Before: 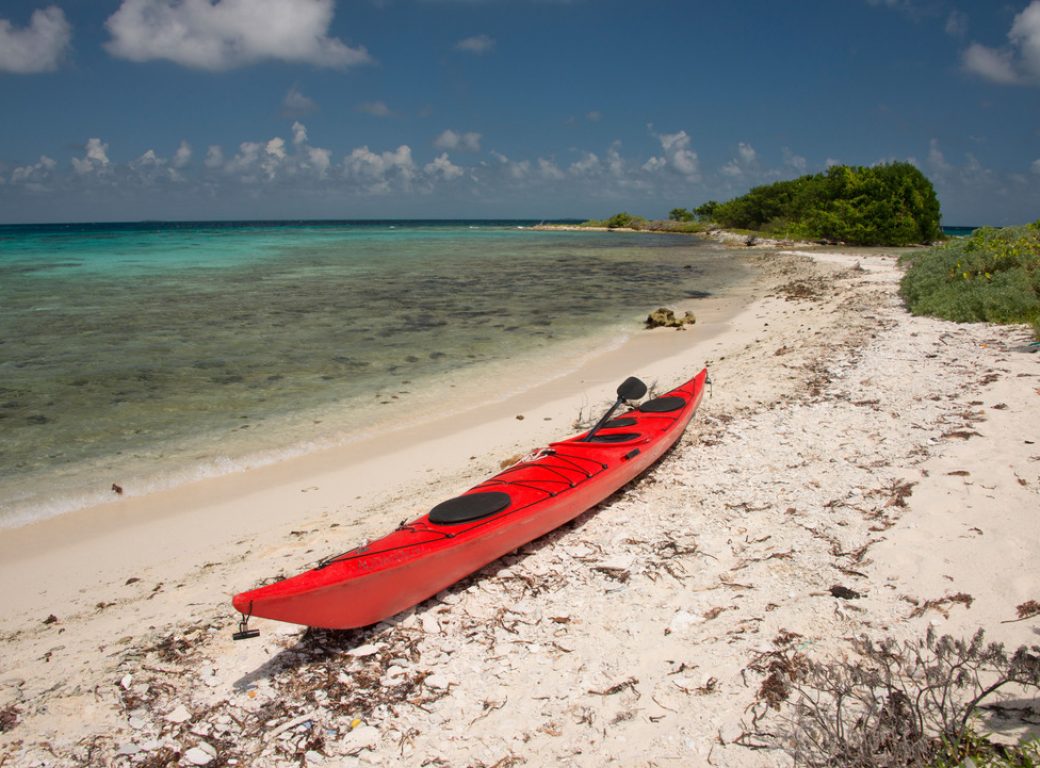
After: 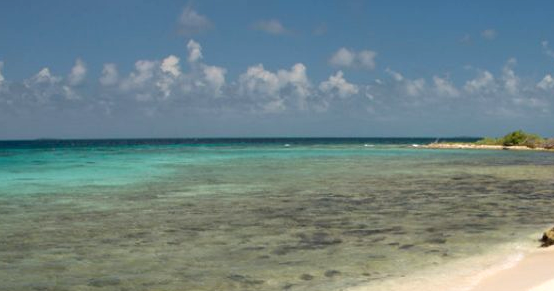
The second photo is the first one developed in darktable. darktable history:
crop: left 10.12%, top 10.73%, right 36.607%, bottom 51.341%
exposure: exposure 0.561 EV, compensate highlight preservation false
